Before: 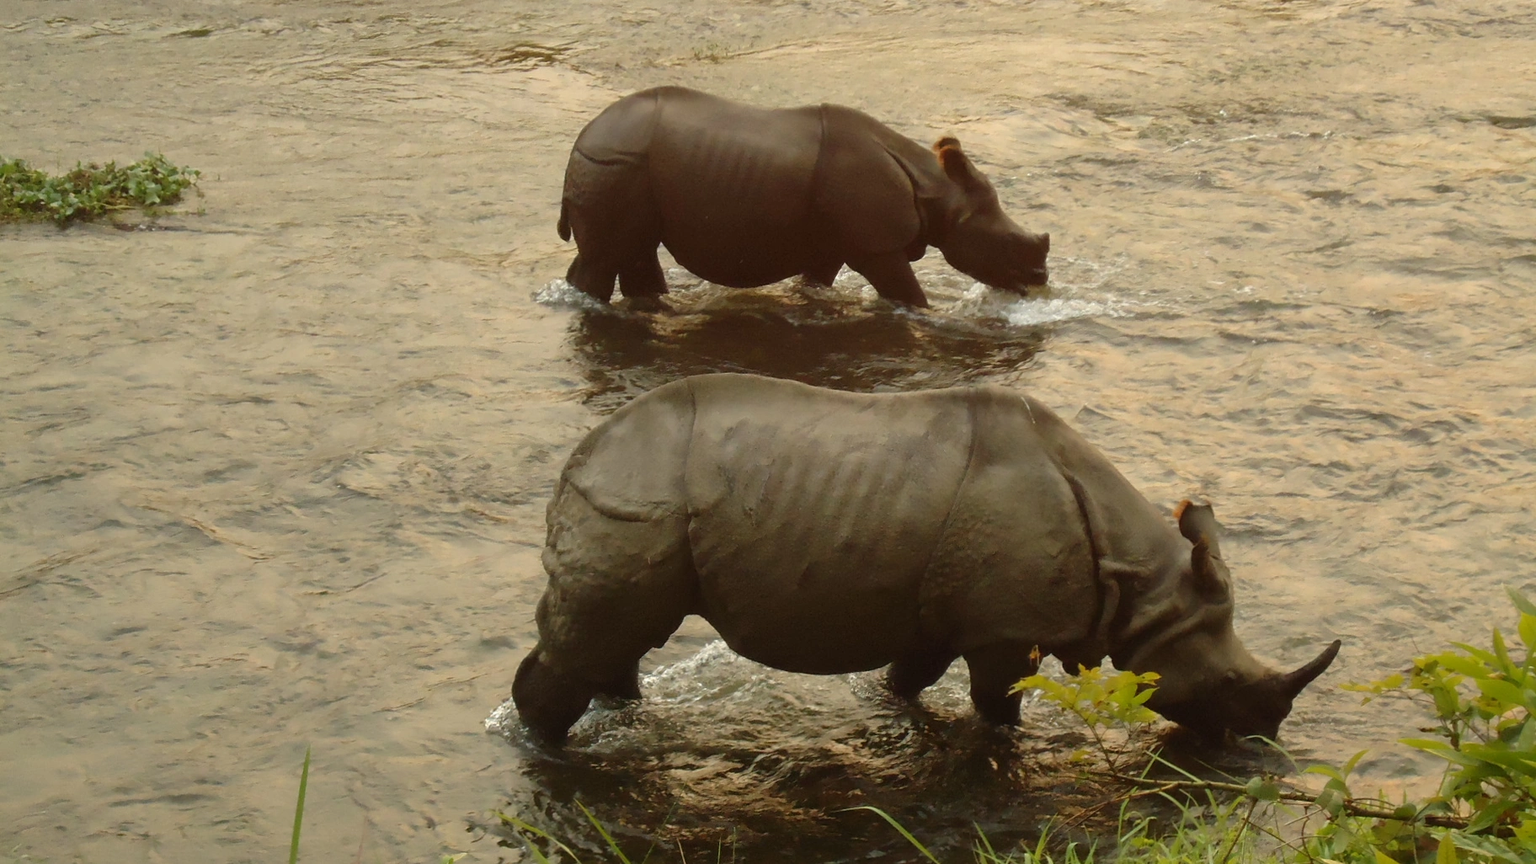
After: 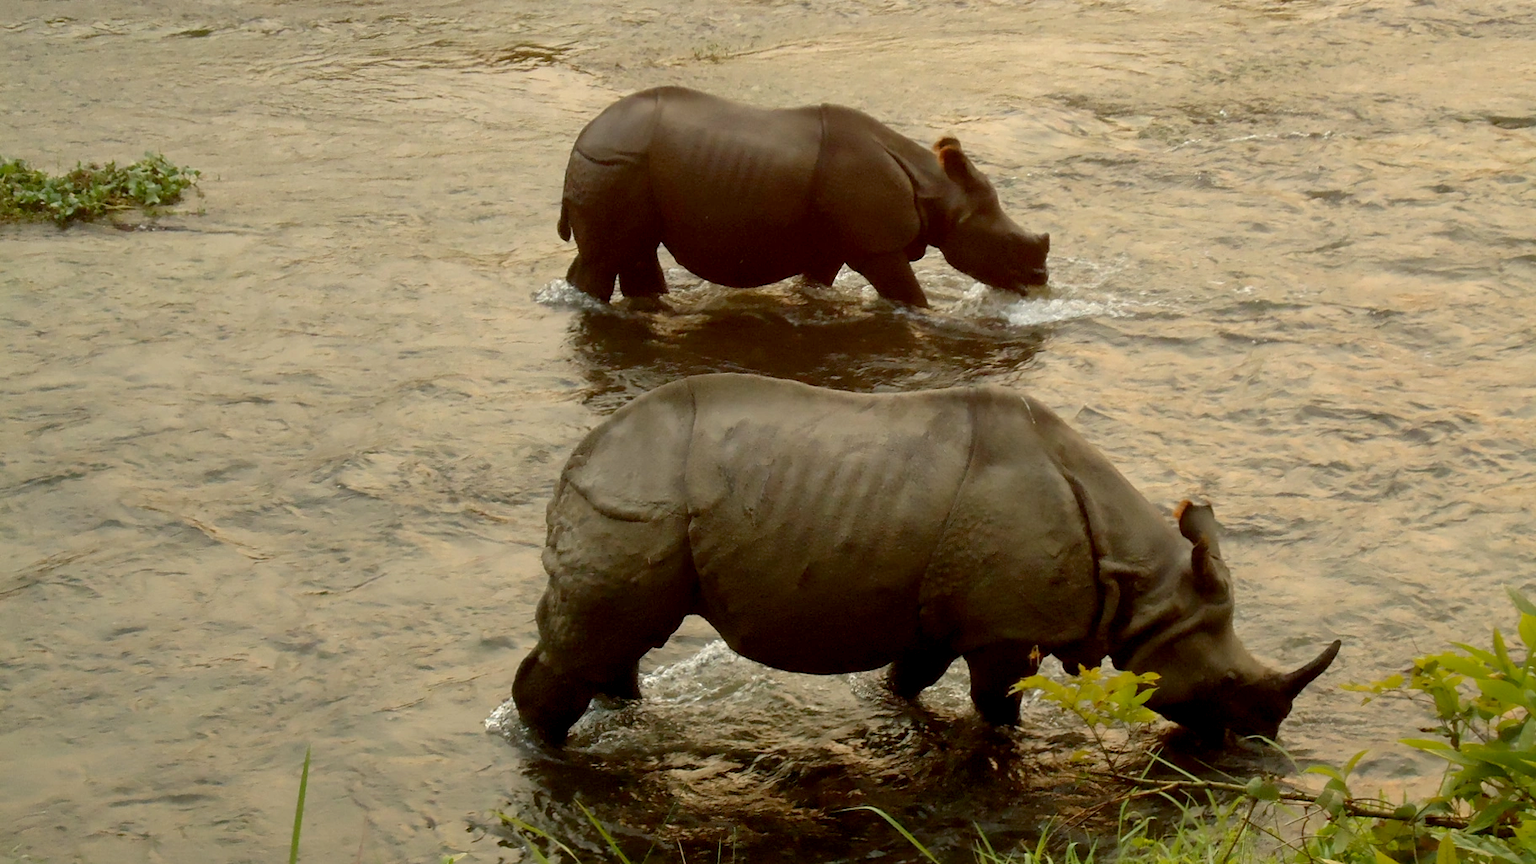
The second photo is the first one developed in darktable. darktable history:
tone equalizer: edges refinement/feathering 500, mask exposure compensation -1.57 EV, preserve details no
exposure: black level correction 0.01, exposure 0.015 EV, compensate highlight preservation false
